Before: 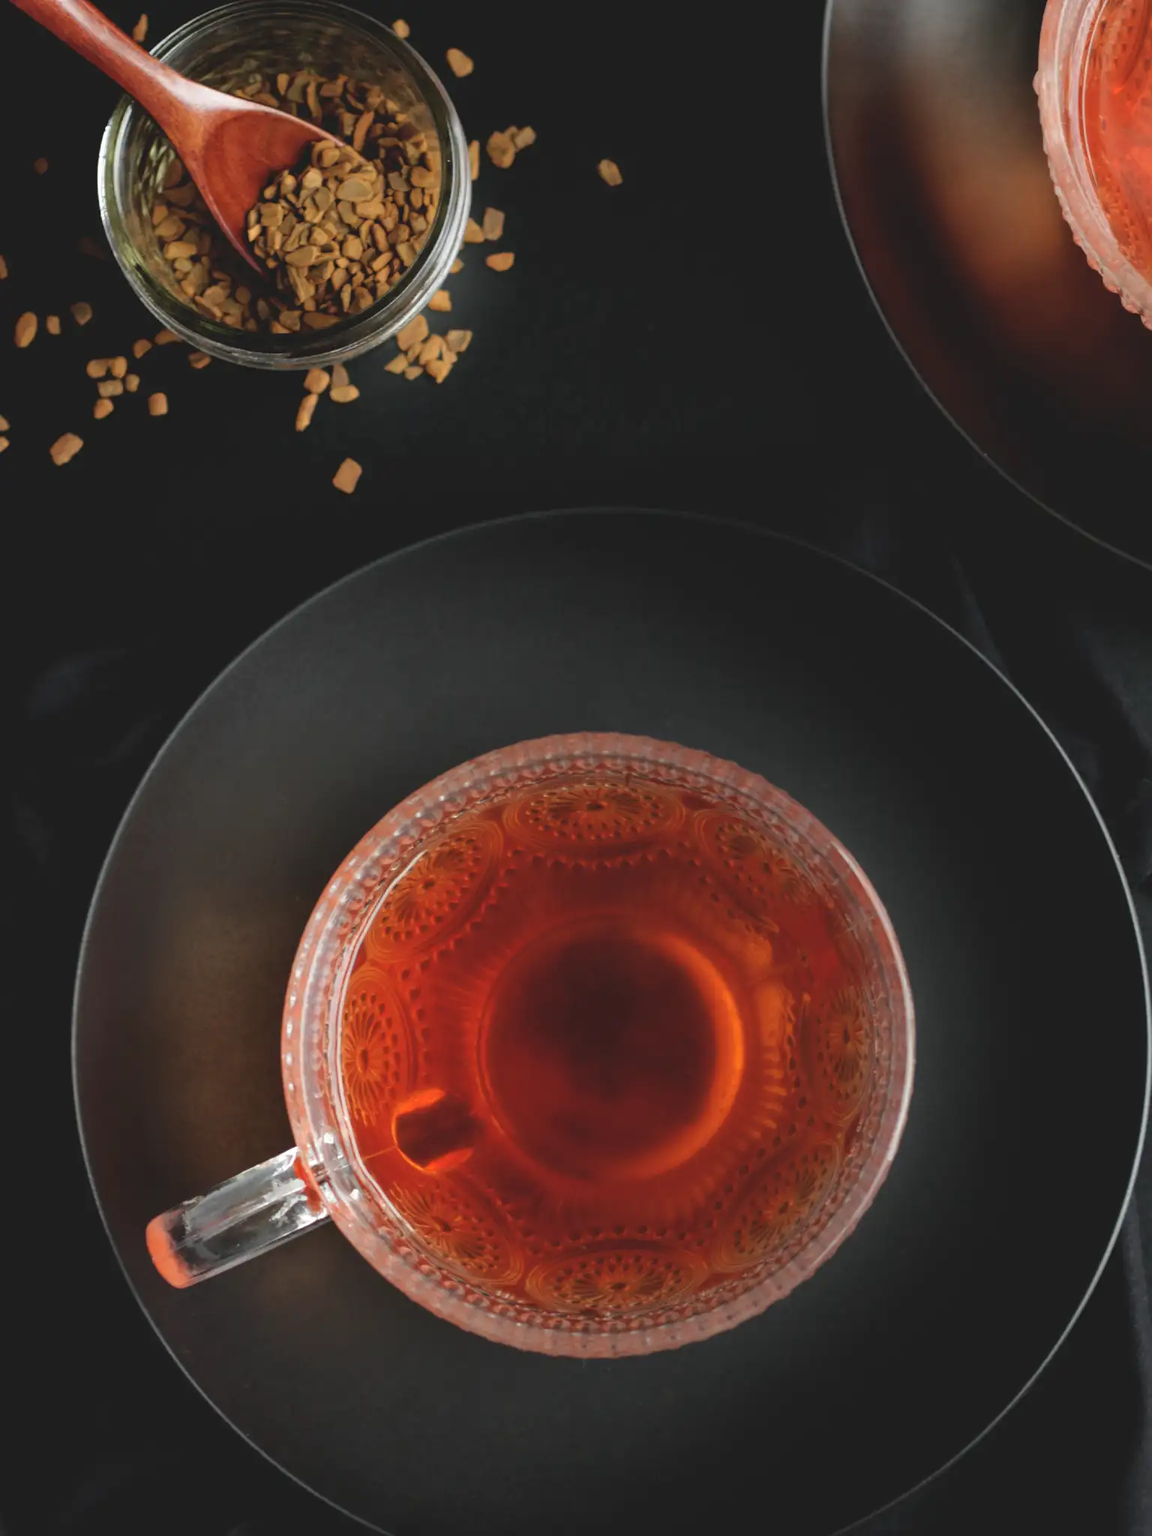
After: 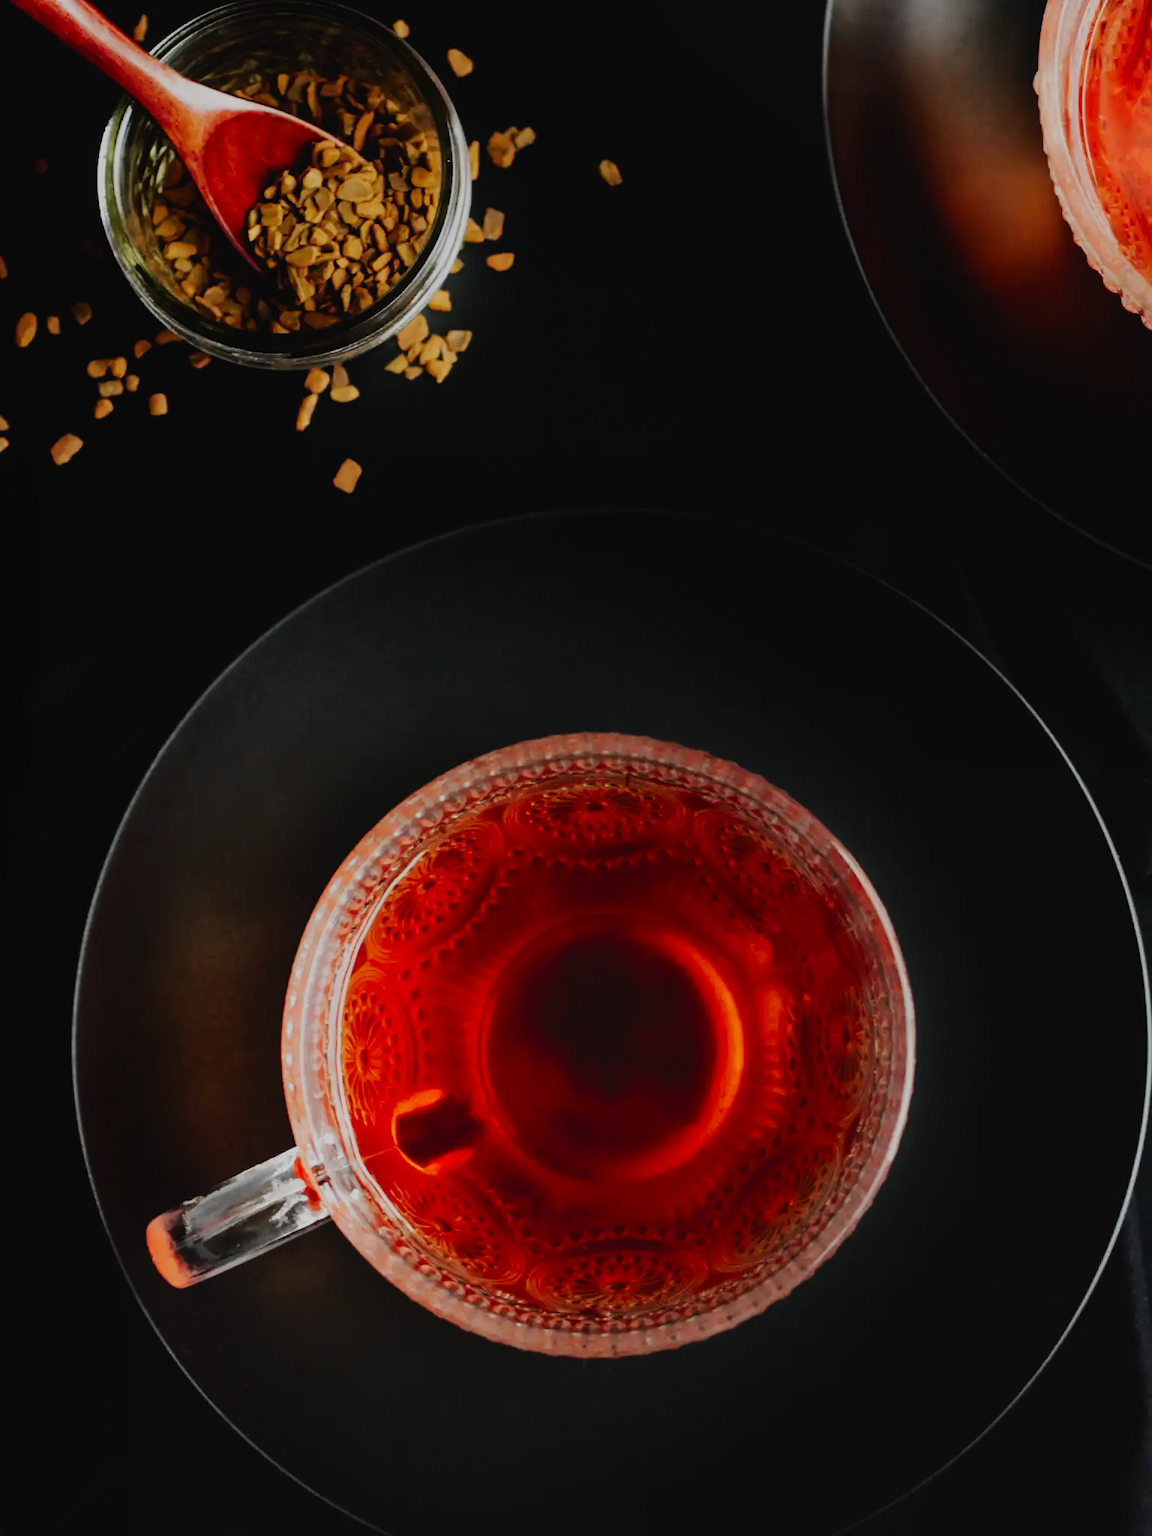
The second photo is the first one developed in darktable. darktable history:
sigmoid: contrast 1.6, skew -0.2, preserve hue 0%, red attenuation 0.1, red rotation 0.035, green attenuation 0.1, green rotation -0.017, blue attenuation 0.15, blue rotation -0.052, base primaries Rec2020
color balance: contrast 10%
tone equalizer: -8 EV -0.417 EV, -7 EV -0.389 EV, -6 EV -0.333 EV, -5 EV -0.222 EV, -3 EV 0.222 EV, -2 EV 0.333 EV, -1 EV 0.389 EV, +0 EV 0.417 EV, edges refinement/feathering 500, mask exposure compensation -1.57 EV, preserve details no
color correction: saturation 1.11
local contrast: highlights 68%, shadows 68%, detail 82%, midtone range 0.325
